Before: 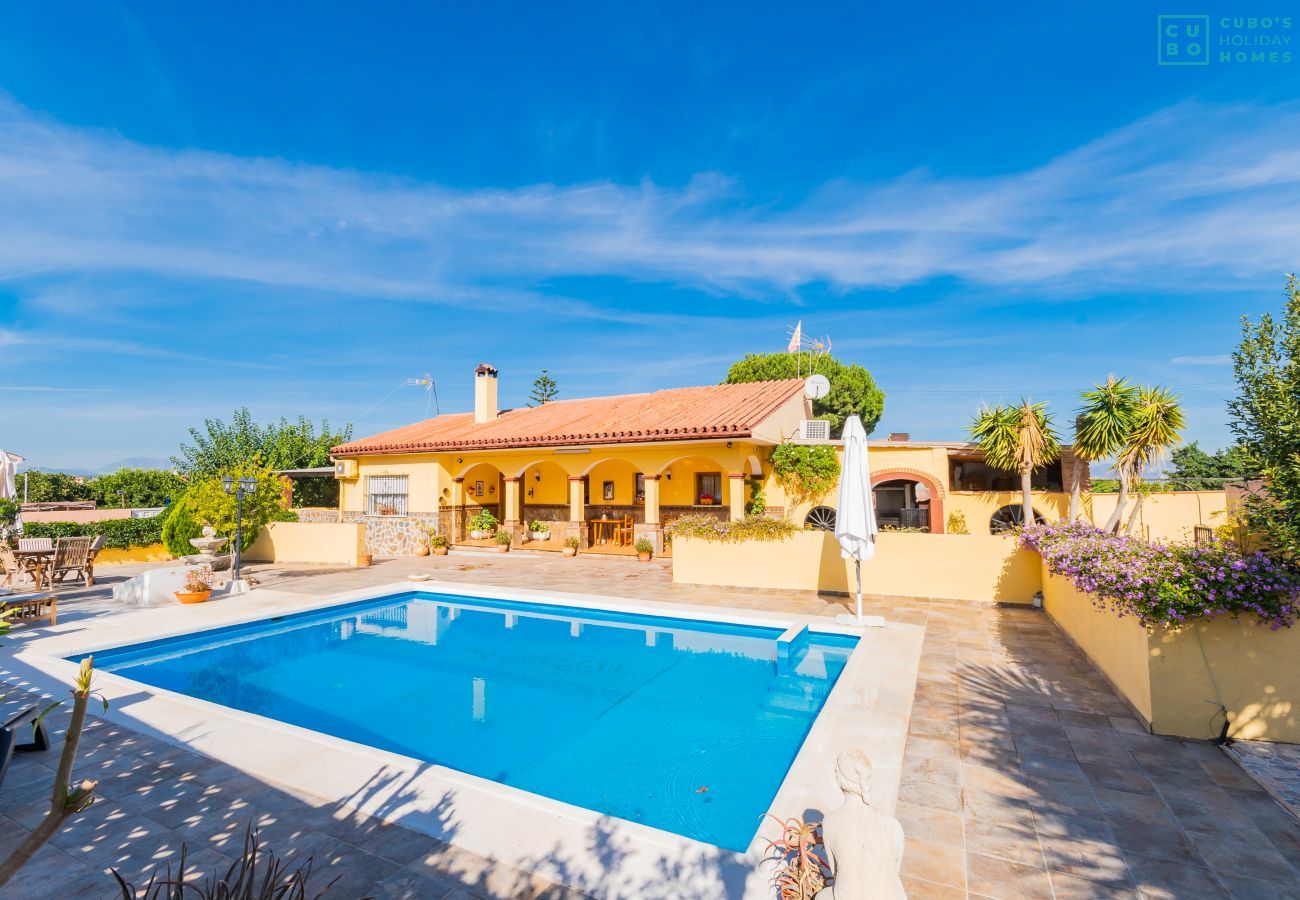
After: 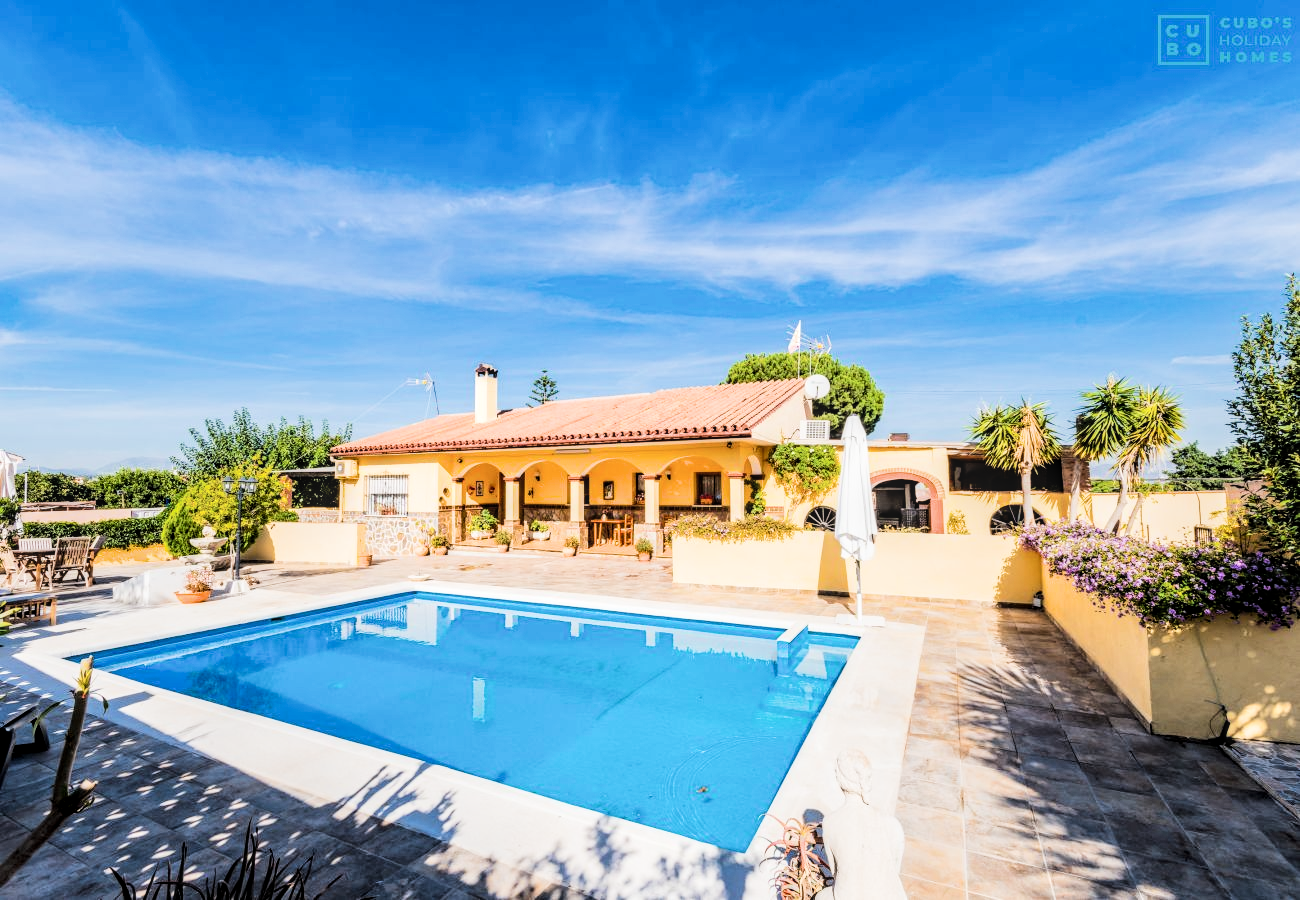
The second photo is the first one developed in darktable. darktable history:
local contrast: on, module defaults
filmic rgb: black relative exposure -5.05 EV, white relative exposure 3.49 EV, hardness 3.18, contrast 1.489, highlights saturation mix -49.76%
tone equalizer: -8 EV -0.413 EV, -7 EV -0.36 EV, -6 EV -0.304 EV, -5 EV -0.245 EV, -3 EV 0.209 EV, -2 EV 0.325 EV, -1 EV 0.396 EV, +0 EV 0.411 EV, edges refinement/feathering 500, mask exposure compensation -1.57 EV, preserve details no
